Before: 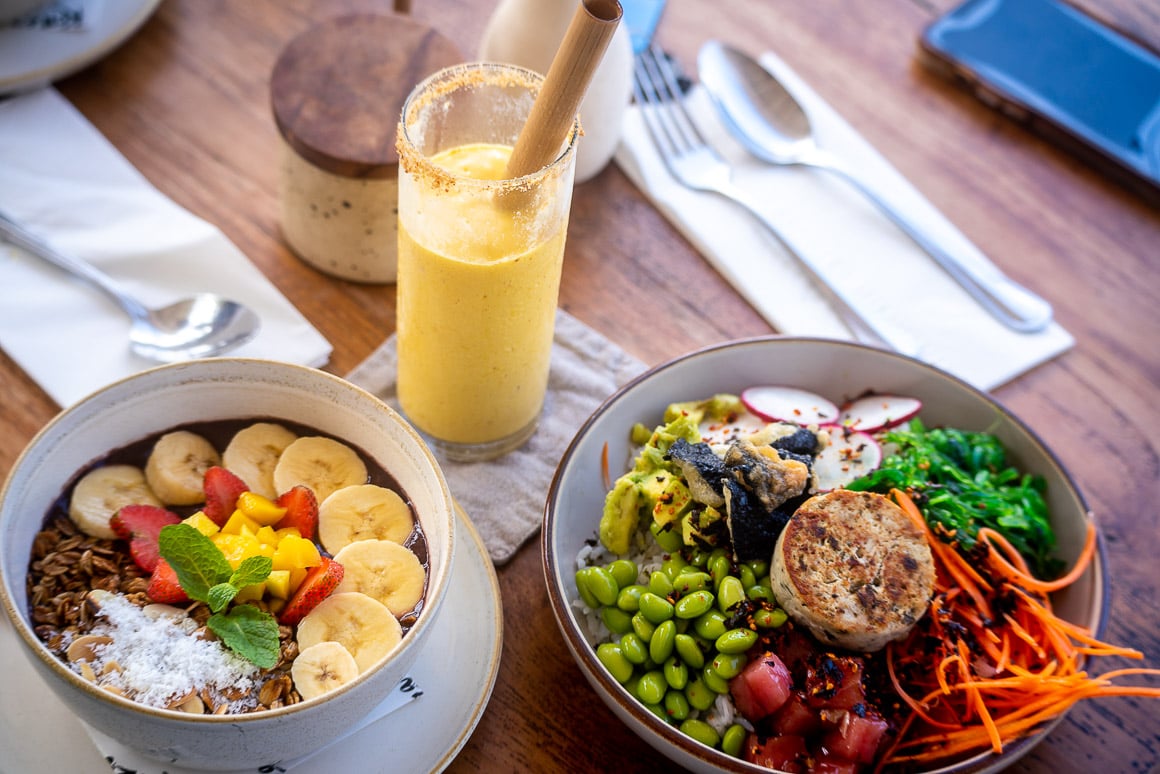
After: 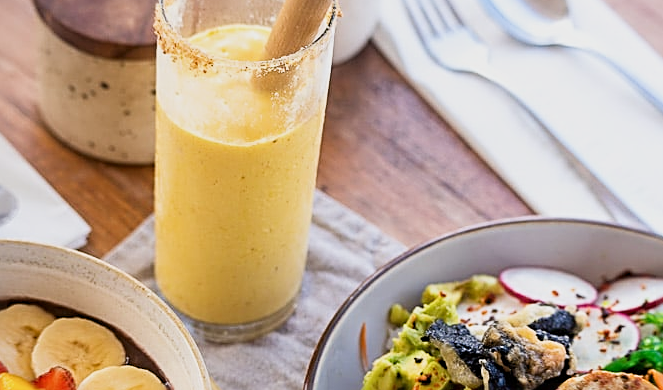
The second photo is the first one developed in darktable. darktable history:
shadows and highlights: shadows -30, highlights 30
sharpen: radius 2.543, amount 0.636
crop: left 20.932%, top 15.471%, right 21.848%, bottom 34.081%
sigmoid: contrast 1.22, skew 0.65
